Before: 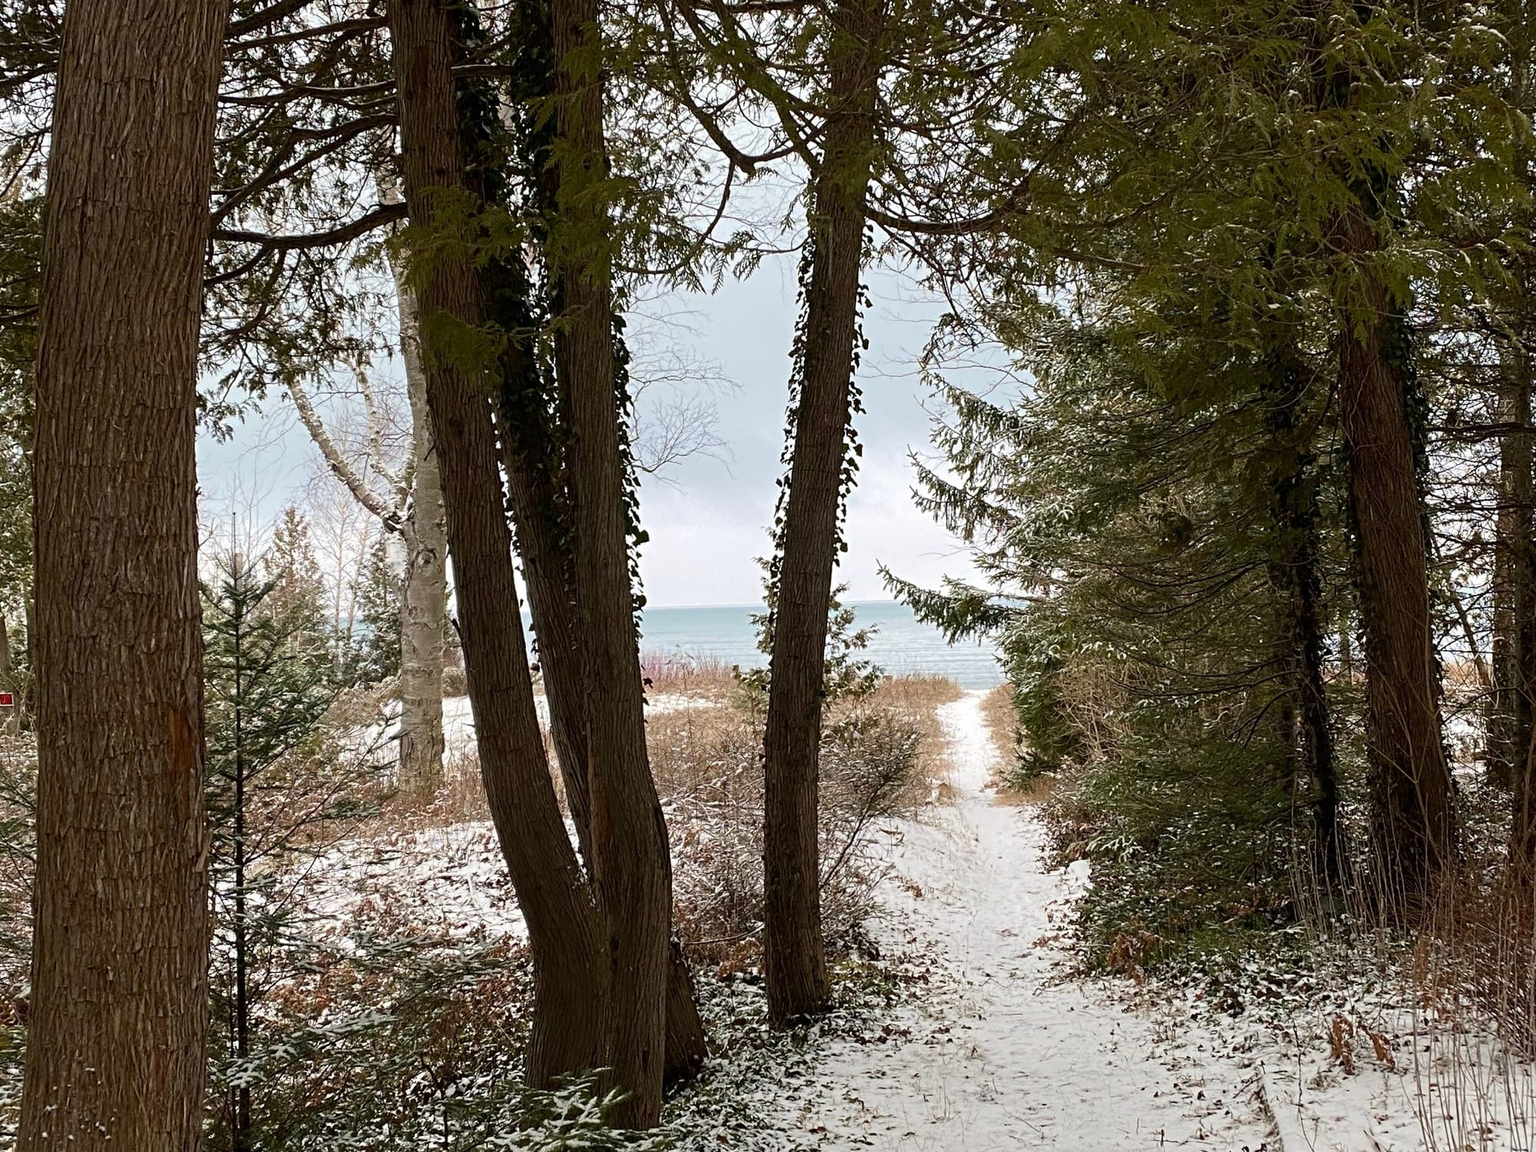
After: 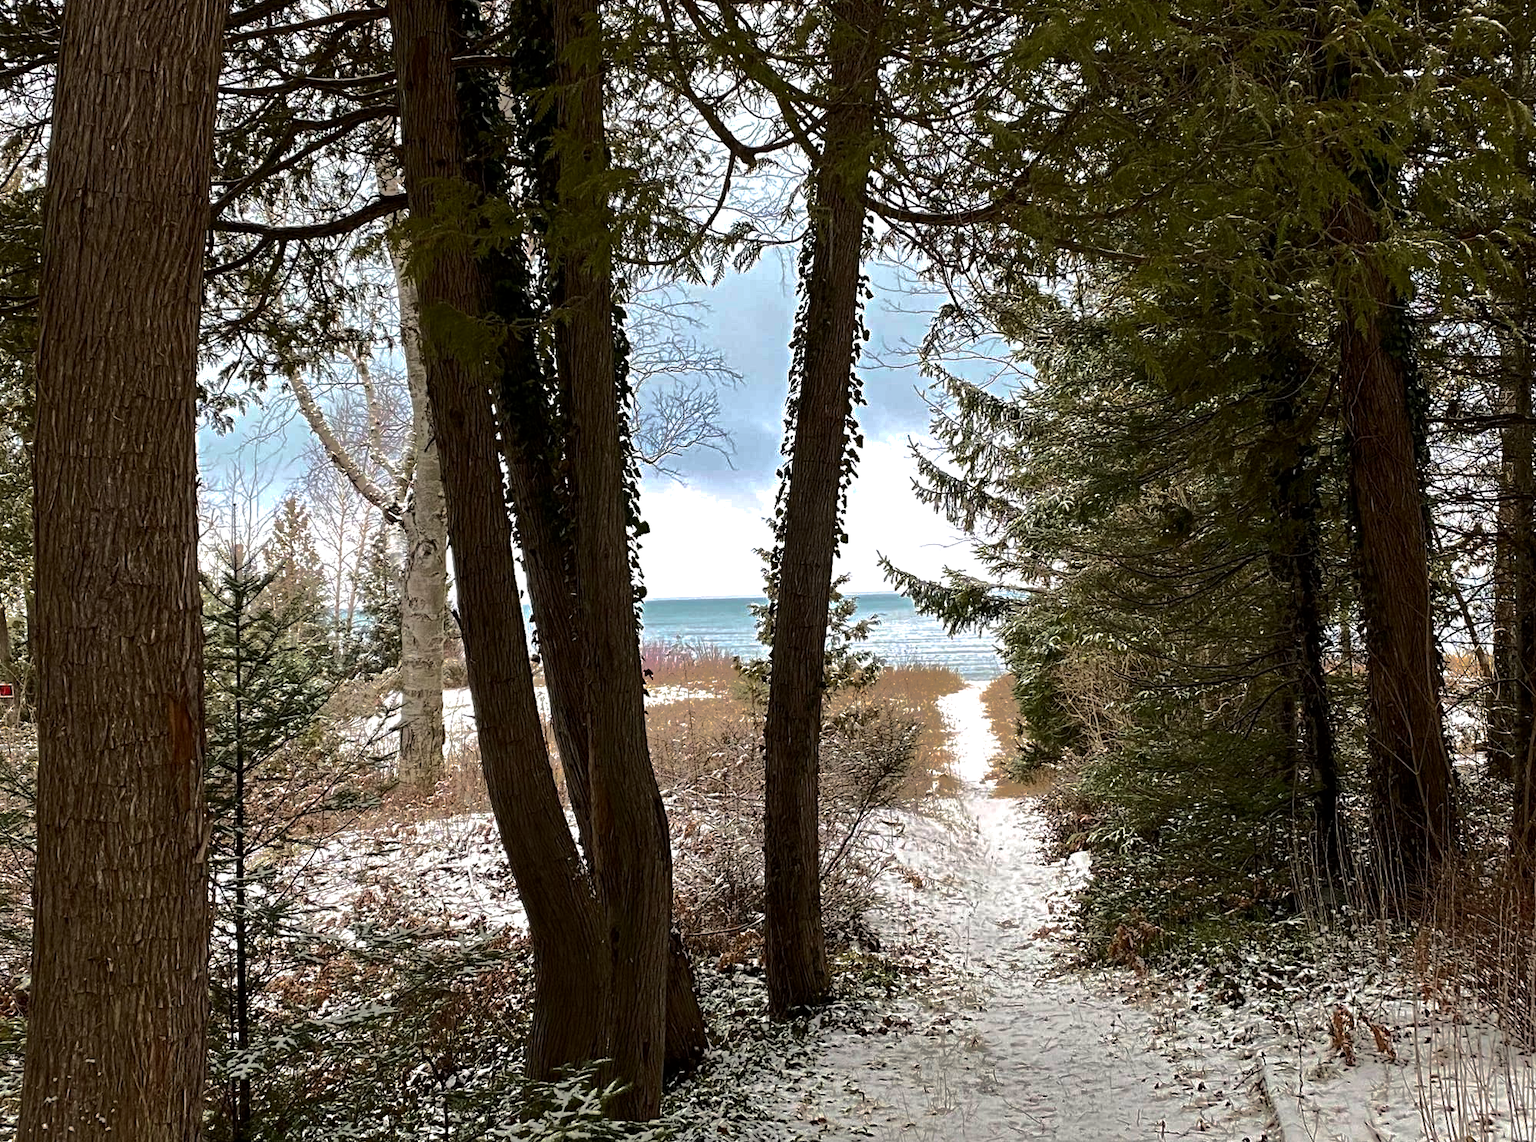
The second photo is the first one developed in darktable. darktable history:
exposure: black level correction 0.001, compensate highlight preservation false
shadows and highlights: shadows -18.35, highlights -73.61, highlights color adjustment 77.87%
tone equalizer: -8 EV -0.401 EV, -7 EV -0.382 EV, -6 EV -0.327 EV, -5 EV -0.217 EV, -3 EV 0.212 EV, -2 EV 0.336 EV, -1 EV 0.375 EV, +0 EV 0.389 EV, edges refinement/feathering 500, mask exposure compensation -1.57 EV, preserve details no
crop: top 0.816%, right 0.04%
